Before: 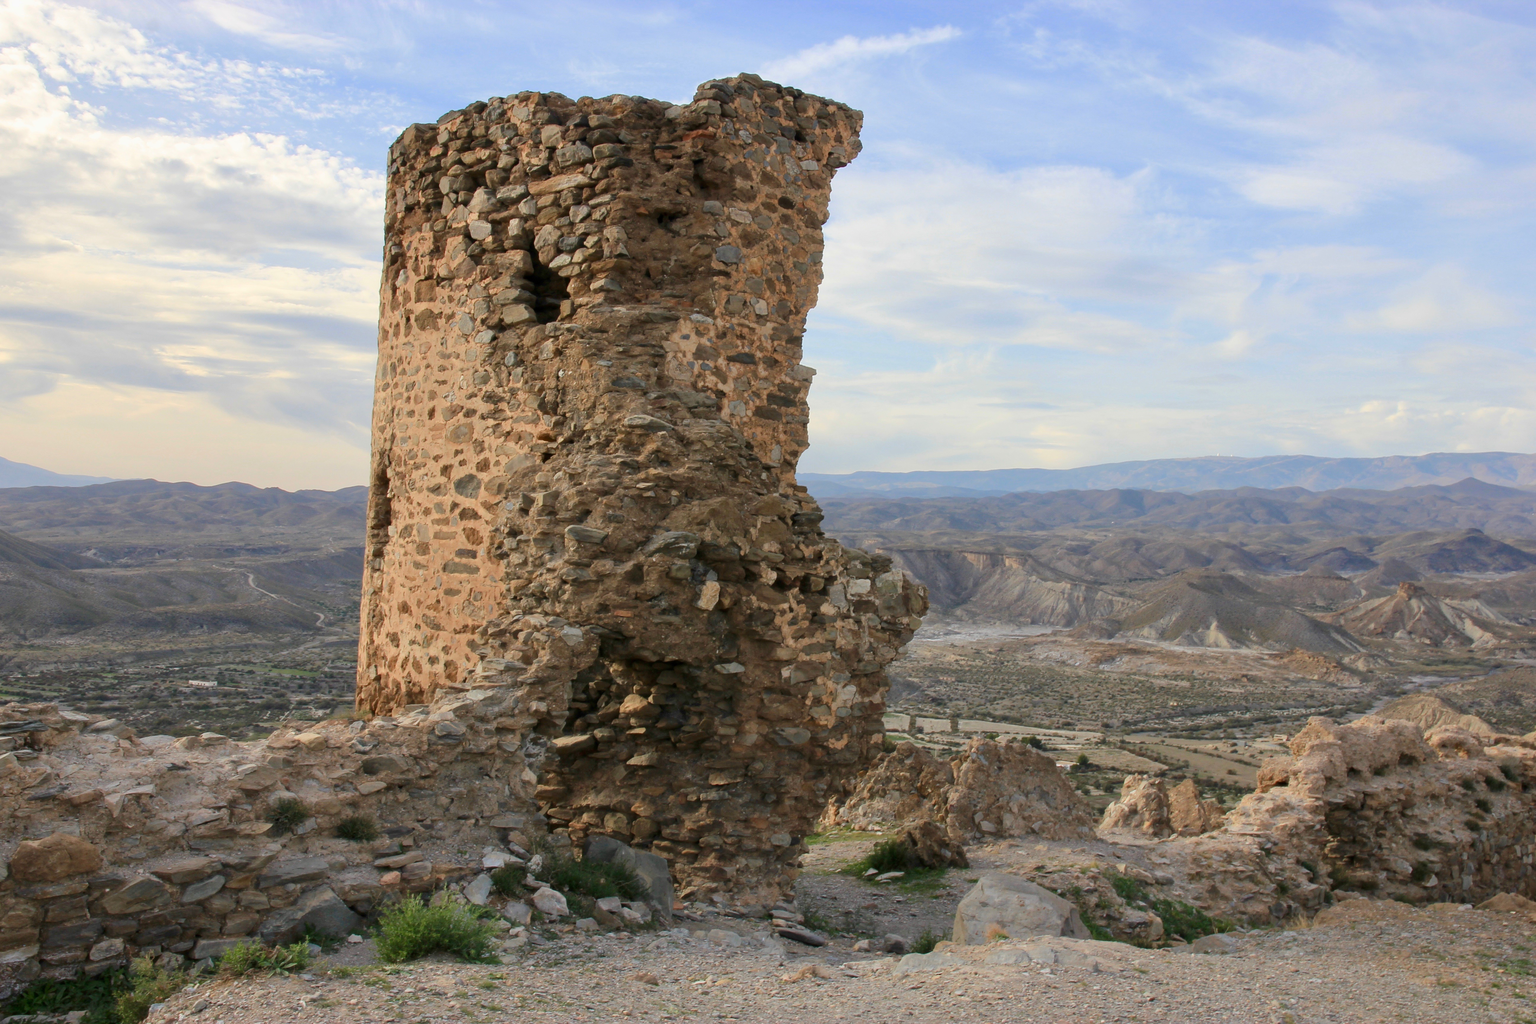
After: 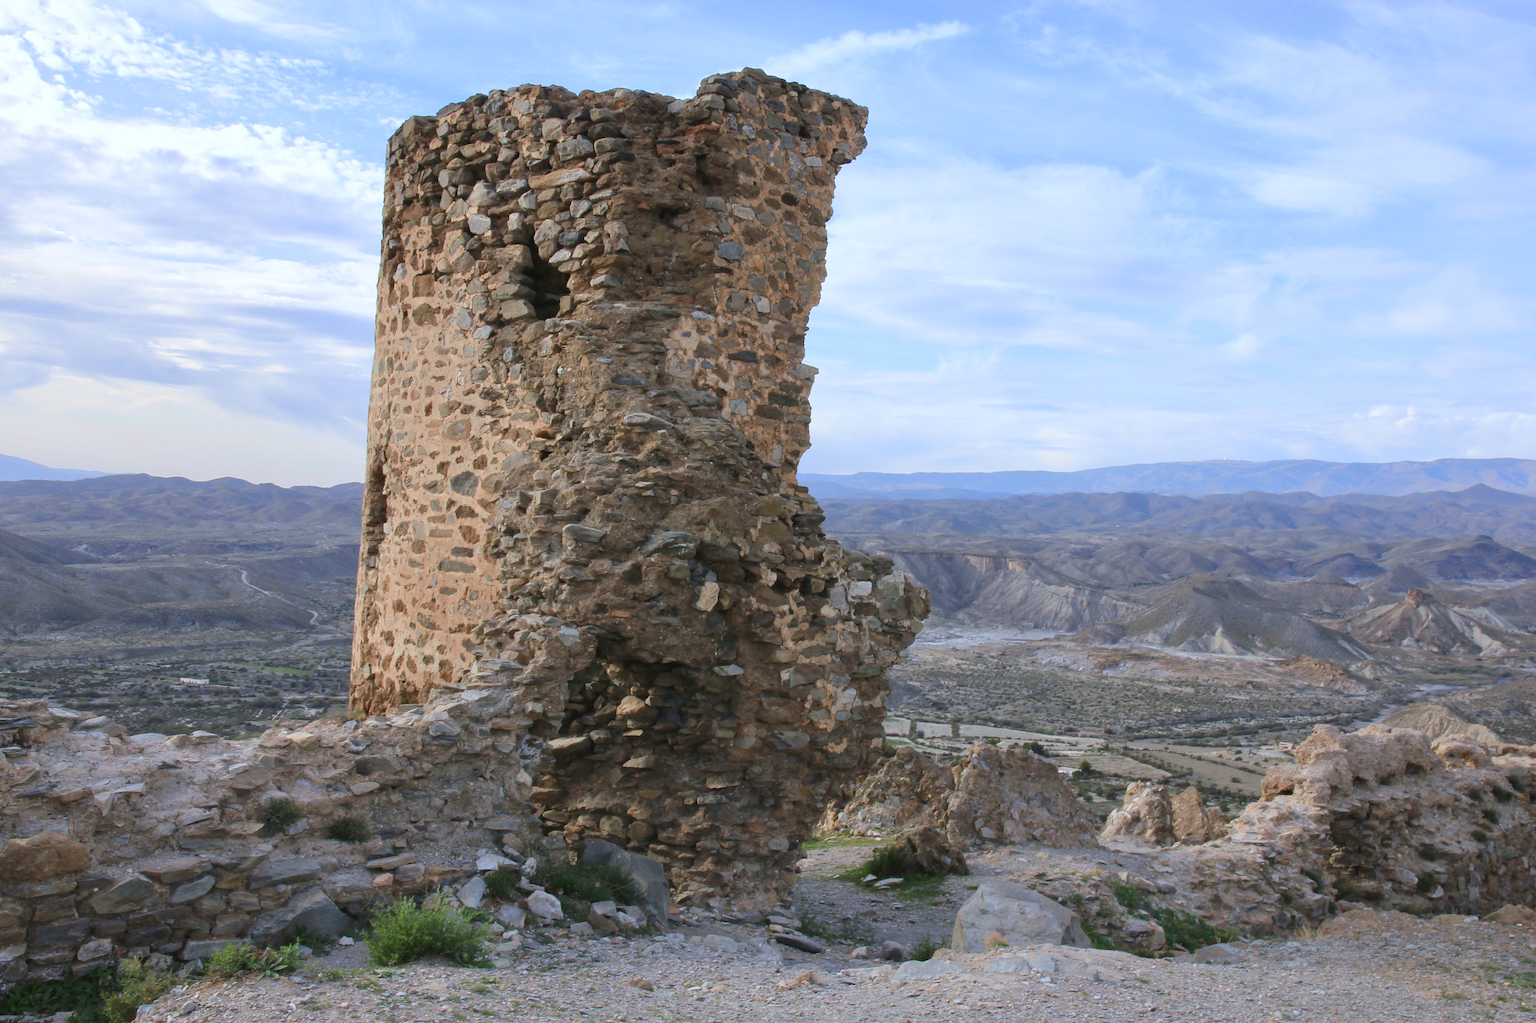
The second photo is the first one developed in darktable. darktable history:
crop and rotate: angle -0.5°
exposure: black level correction -0.005, exposure 0.054 EV, compensate highlight preservation false
white balance: red 0.948, green 1.02, blue 1.176
